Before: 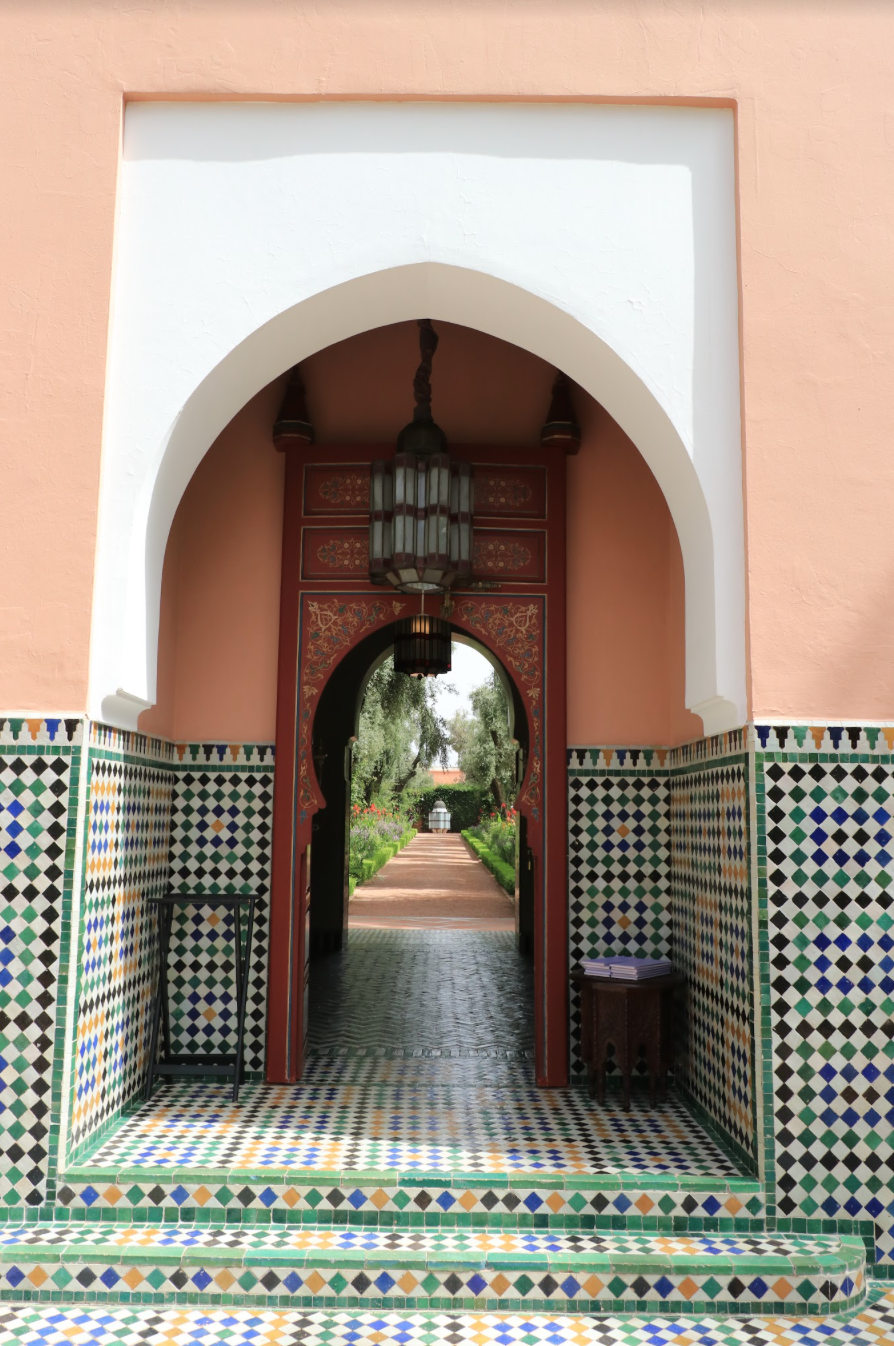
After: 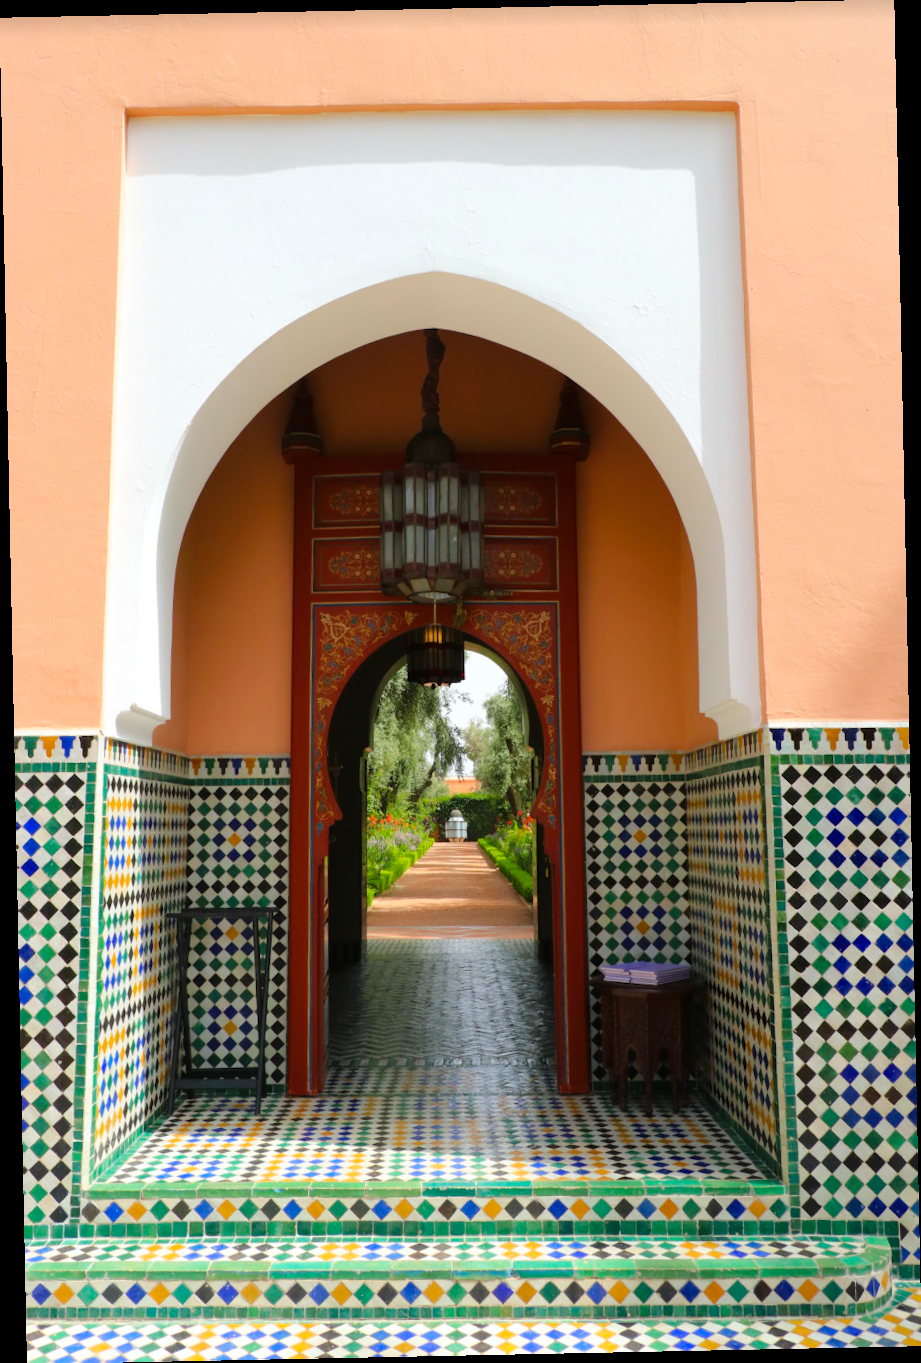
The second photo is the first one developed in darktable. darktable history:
rotate and perspective: rotation -1.17°, automatic cropping off
color balance rgb: linear chroma grading › global chroma 15%, perceptual saturation grading › global saturation 30%
